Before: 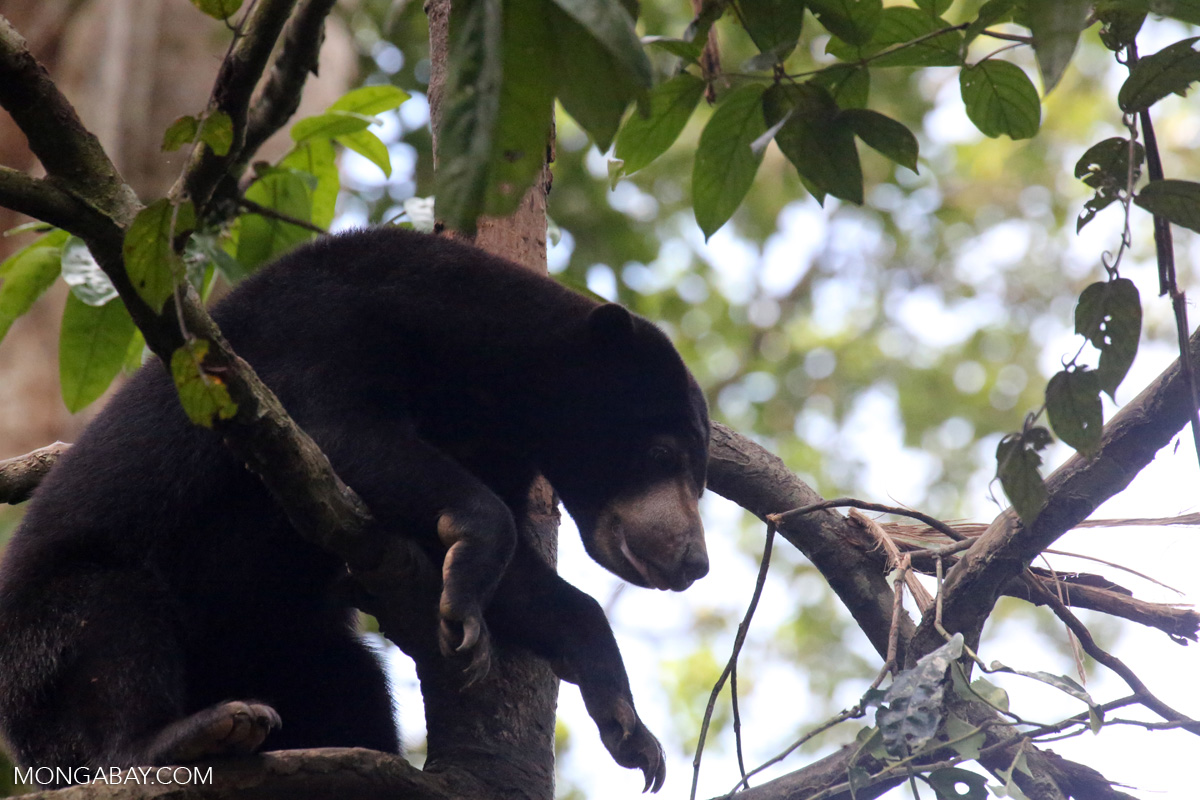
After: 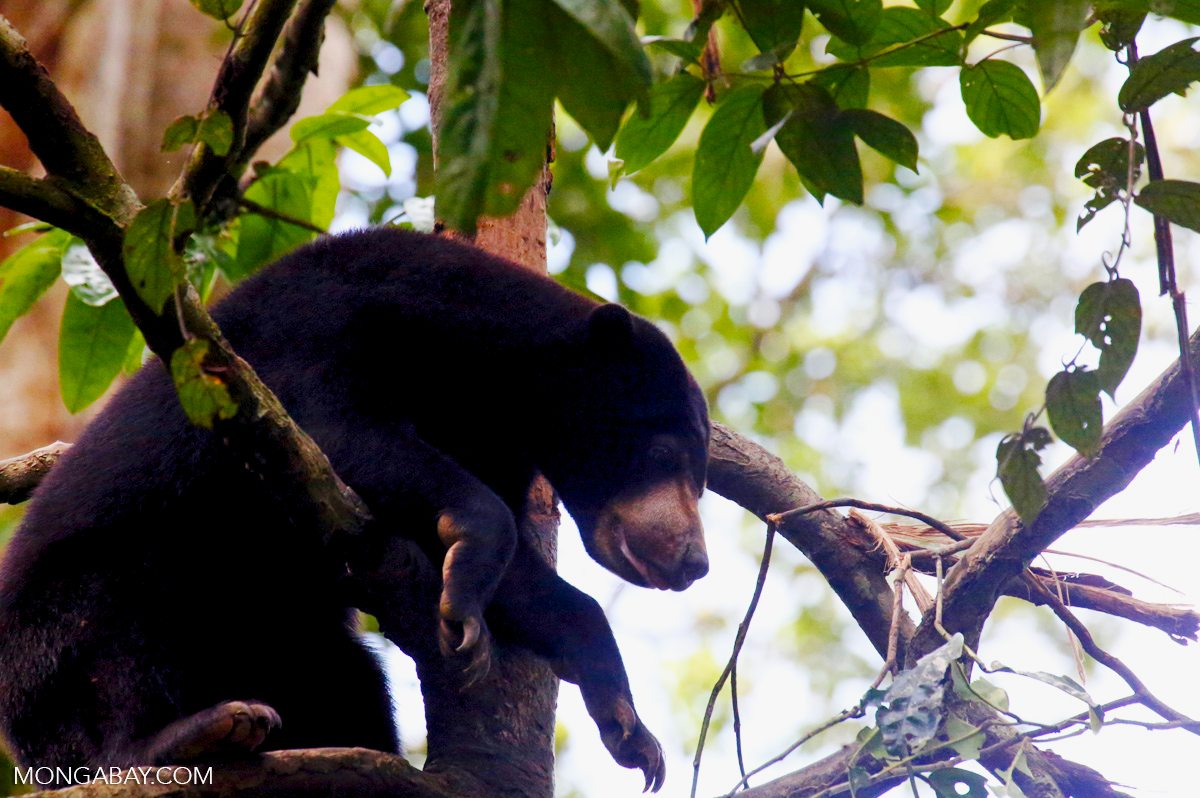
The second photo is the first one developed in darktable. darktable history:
base curve: curves: ch0 [(0, 0) (0.032, 0.025) (0.121, 0.166) (0.206, 0.329) (0.605, 0.79) (1, 1)], preserve colors none
color balance rgb: global offset › luminance -0.5%, perceptual saturation grading › highlights -17.77%, perceptual saturation grading › mid-tones 33.1%, perceptual saturation grading › shadows 50.52%, perceptual brilliance grading › highlights 10.8%, perceptual brilliance grading › shadows -10.8%, global vibrance 24.22%, contrast -25%
crop: top 0.05%, bottom 0.098%
